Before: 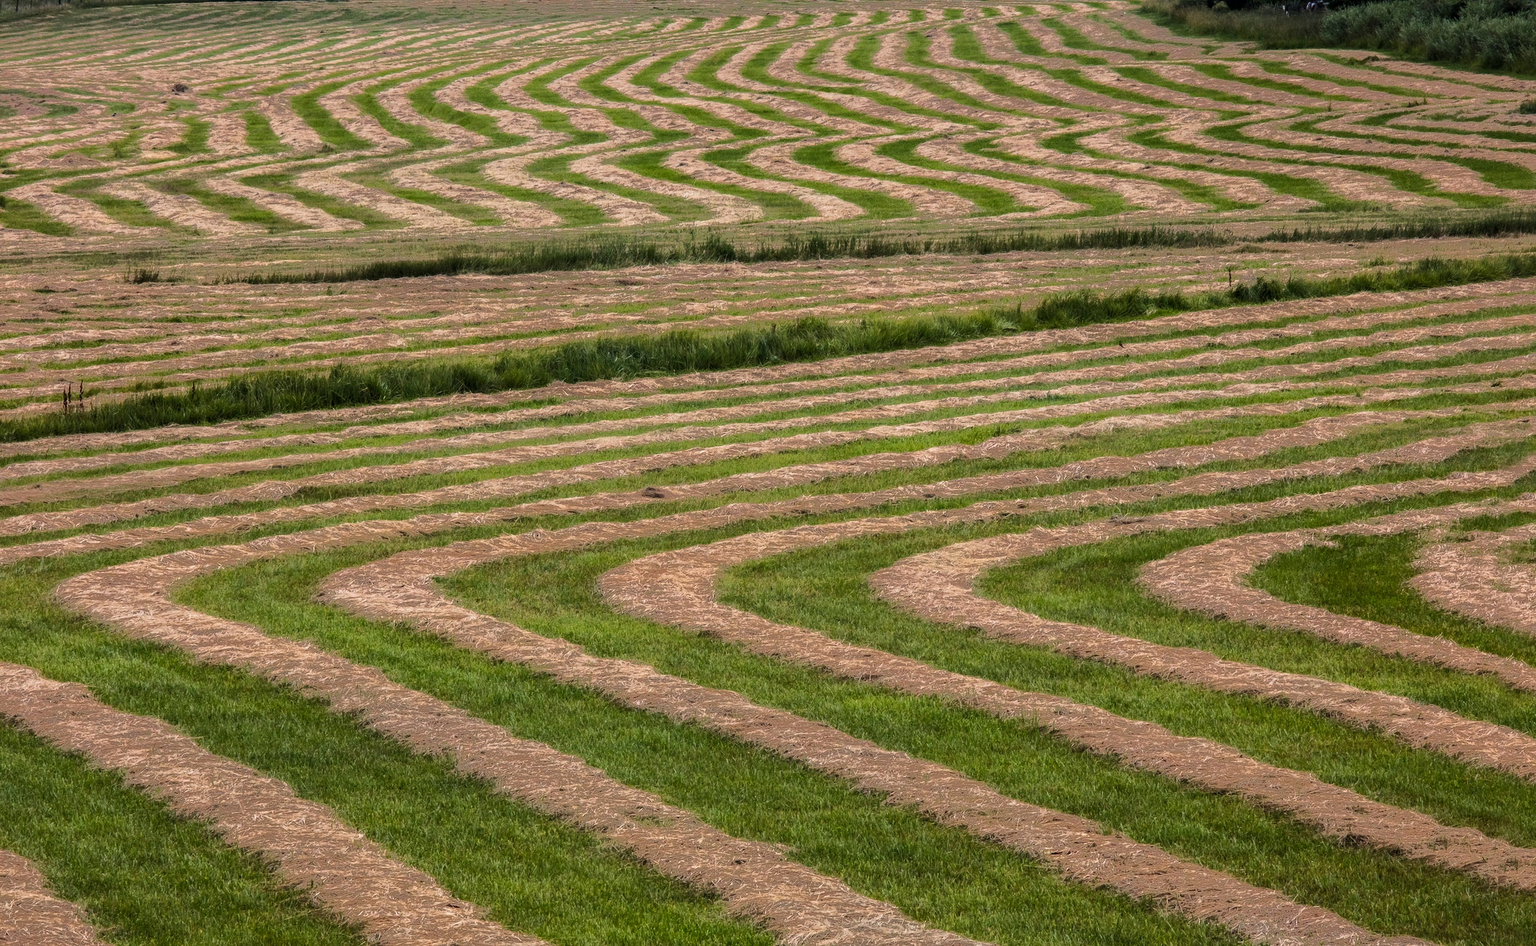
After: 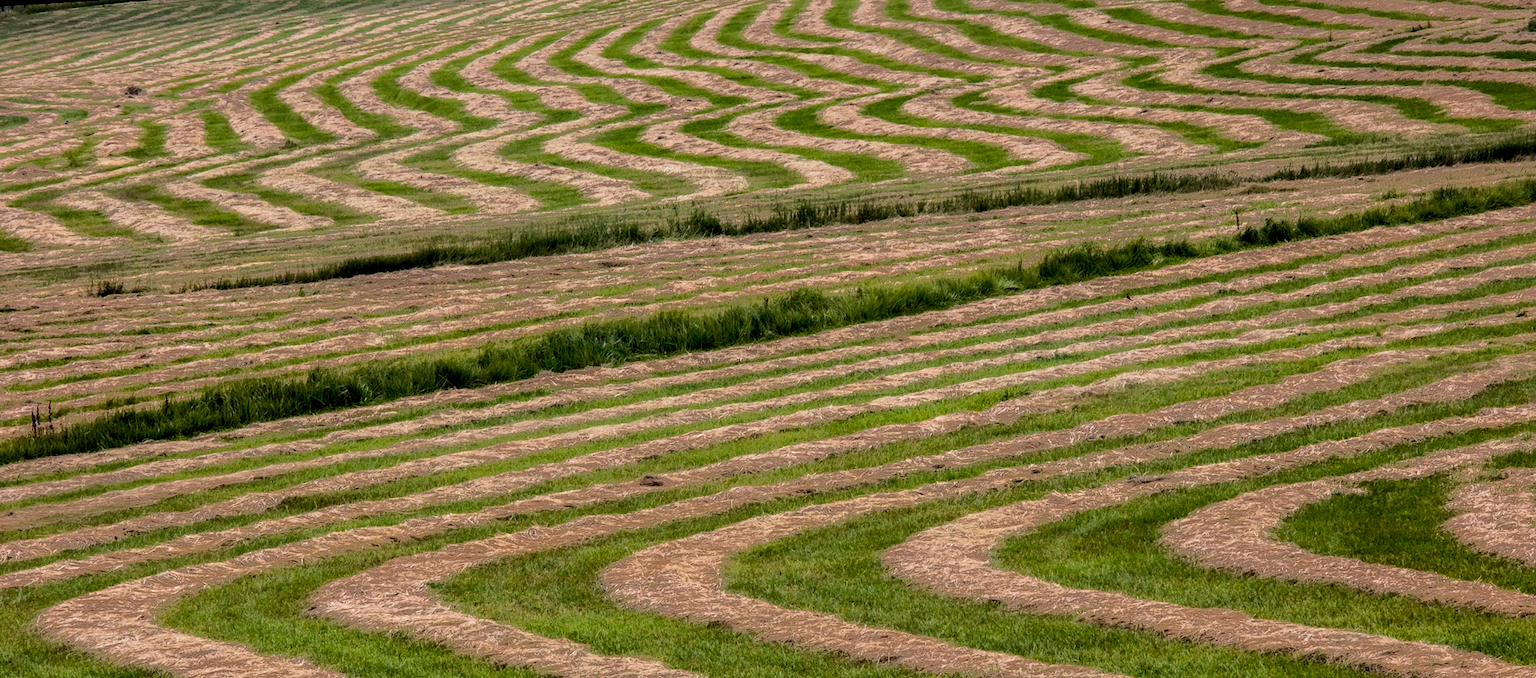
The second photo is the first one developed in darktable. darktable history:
crop: bottom 24.967%
rotate and perspective: rotation -3.52°, crop left 0.036, crop right 0.964, crop top 0.081, crop bottom 0.919
exposure: black level correction 0.012, compensate highlight preservation false
